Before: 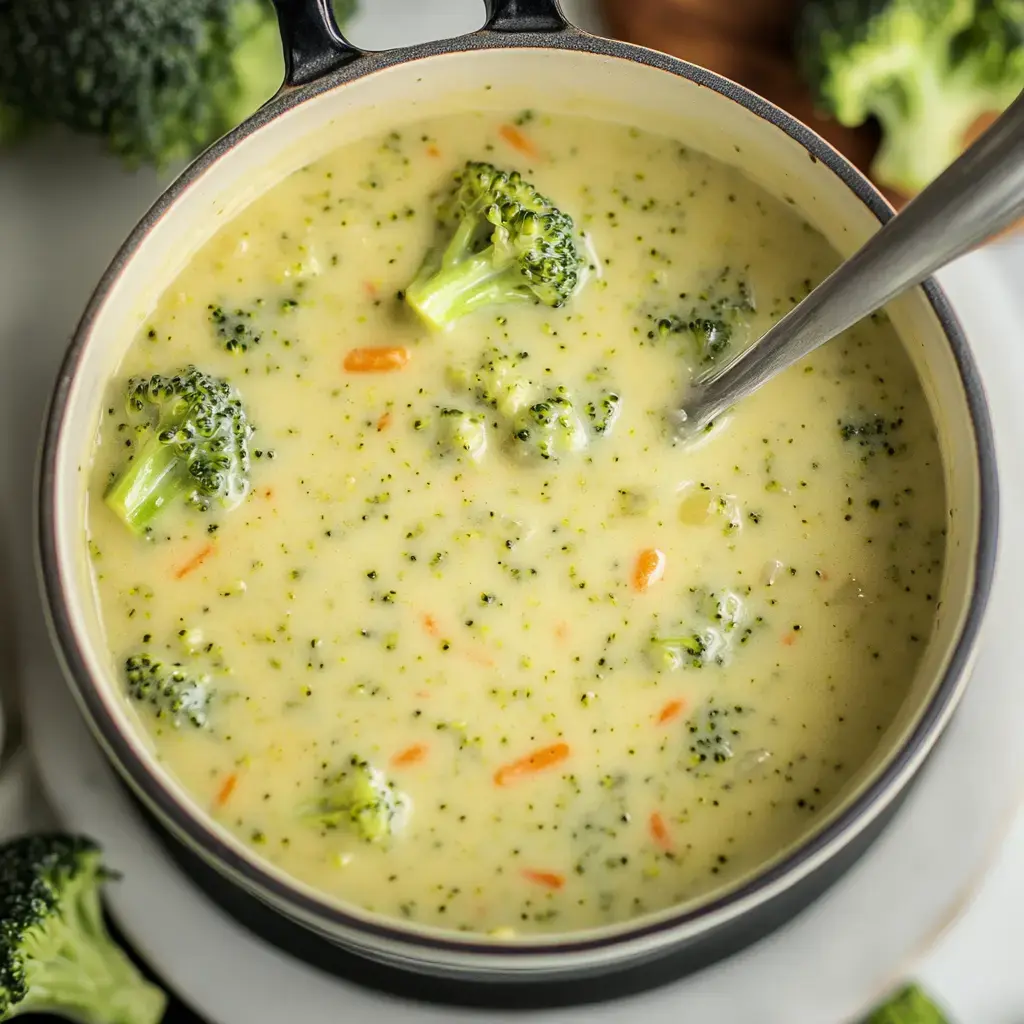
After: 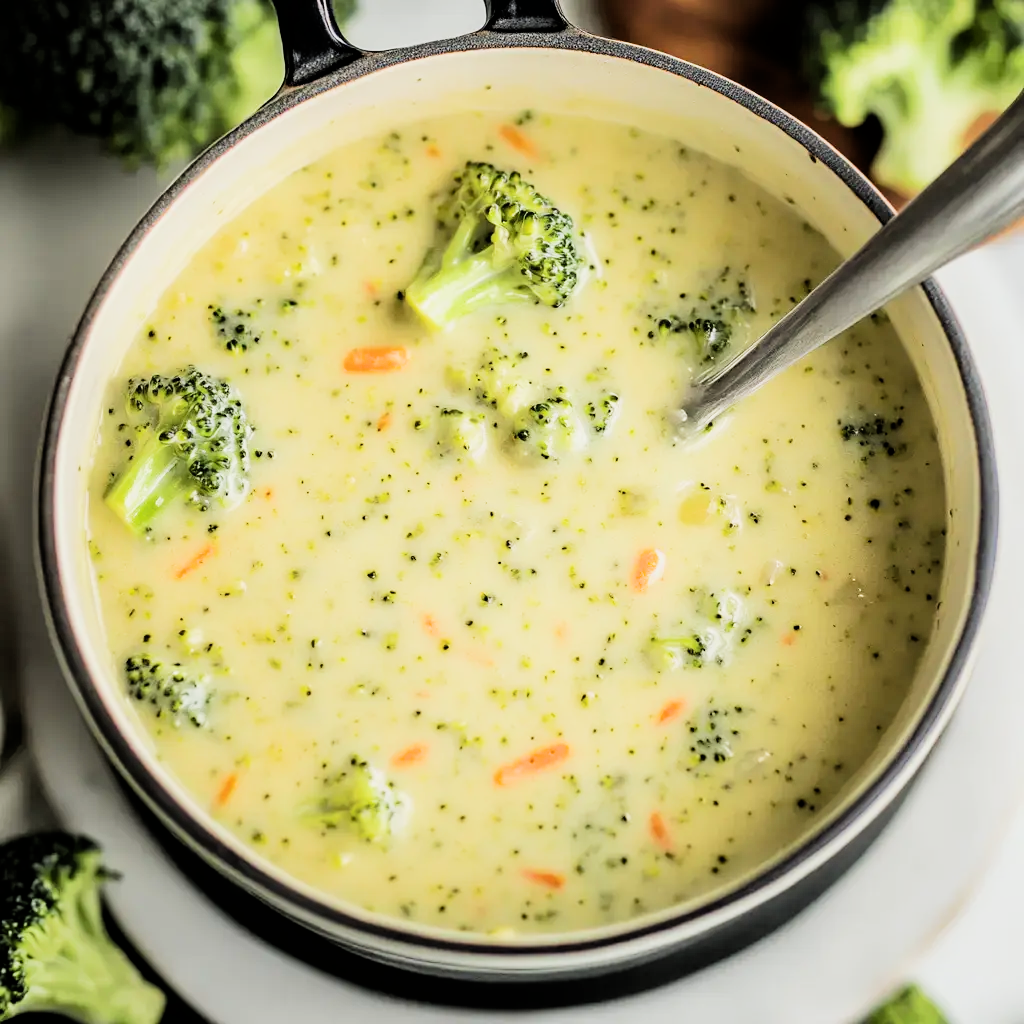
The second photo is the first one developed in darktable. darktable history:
exposure: black level correction 0, exposure 0.5 EV, compensate highlight preservation false
filmic rgb: black relative exposure -5 EV, hardness 2.88, contrast 1.4, highlights saturation mix -30%
